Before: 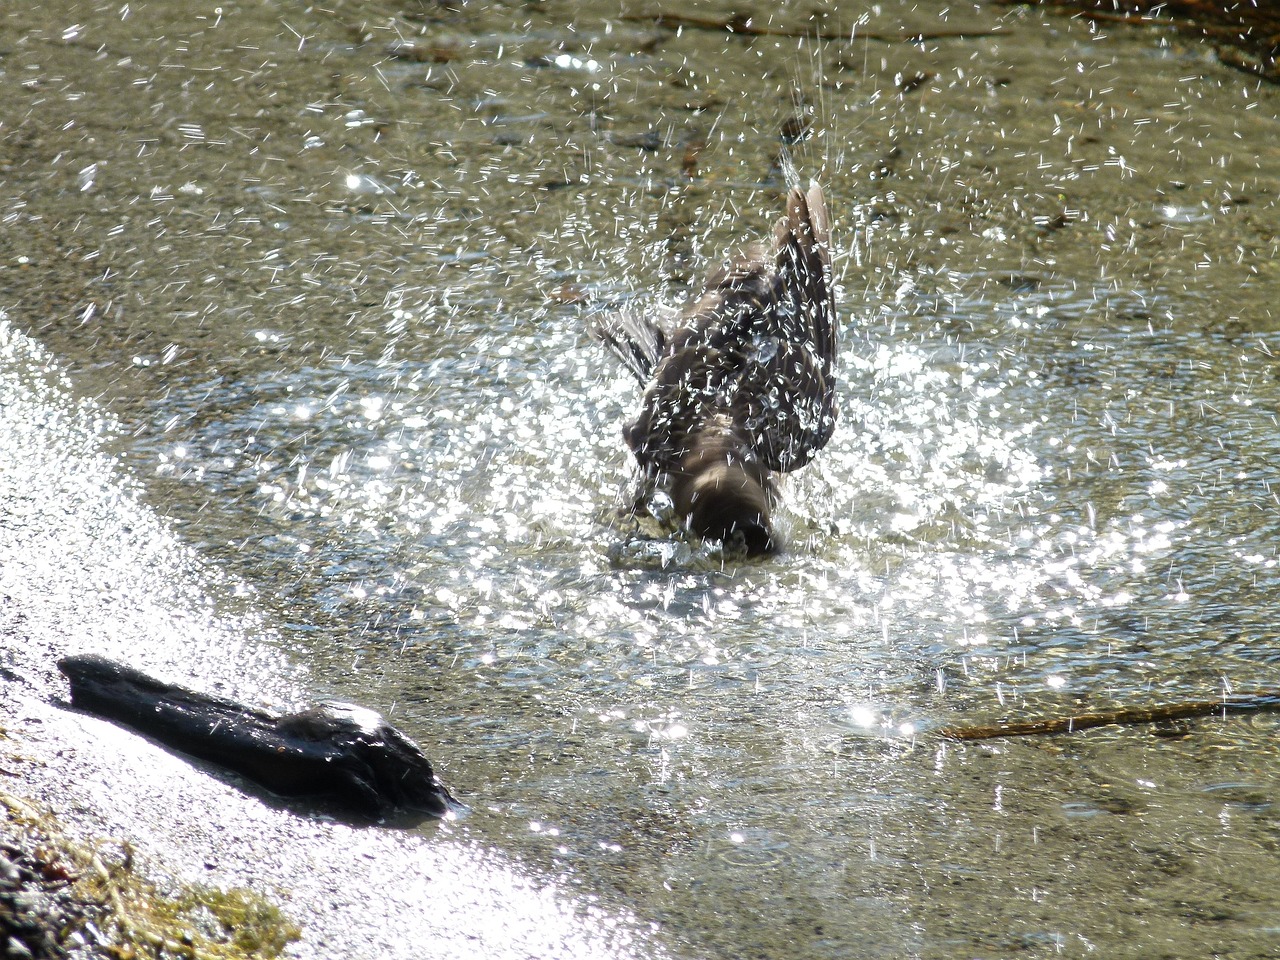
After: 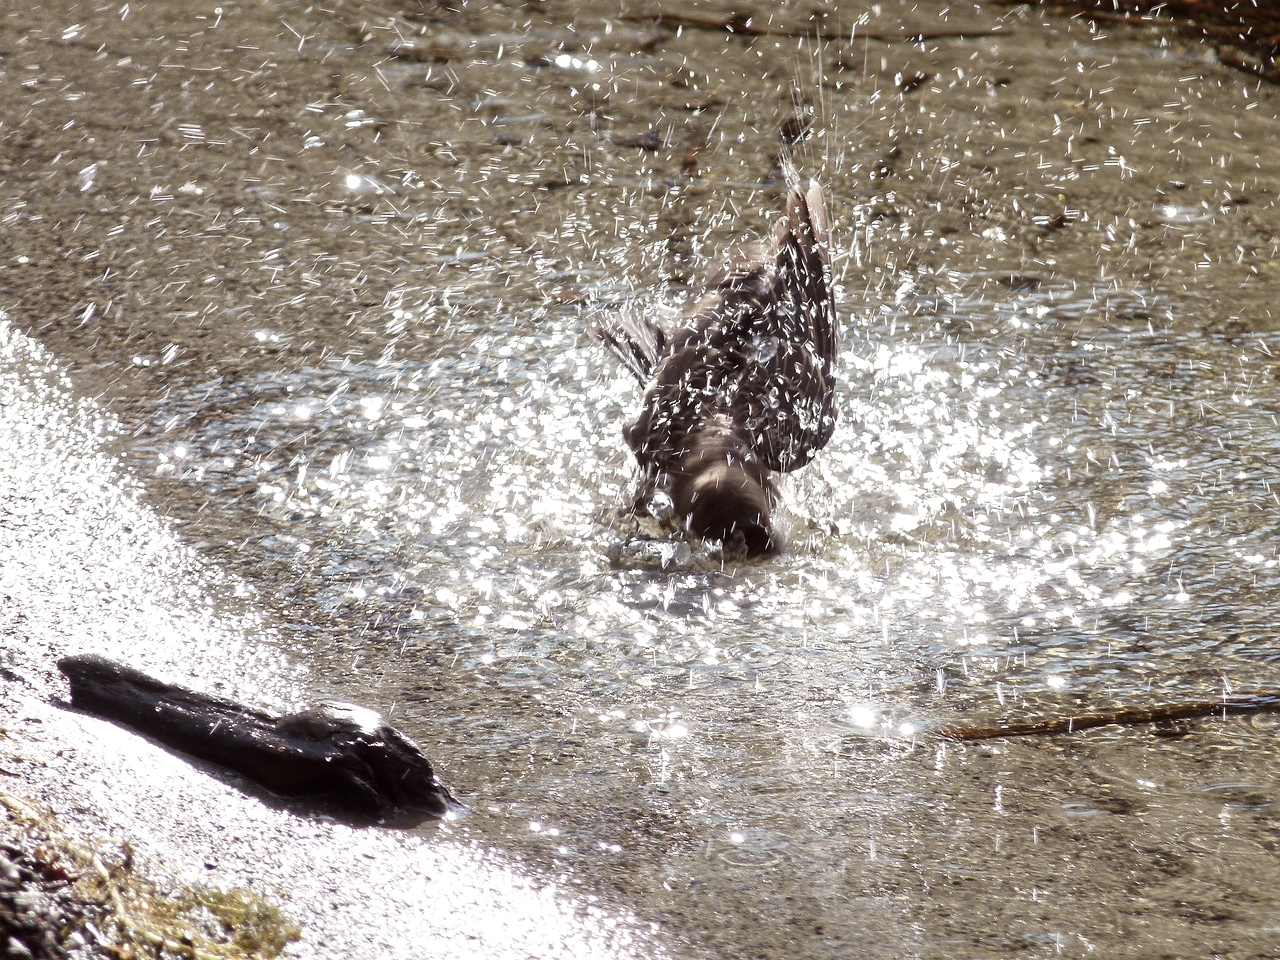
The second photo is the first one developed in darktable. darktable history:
color calibration: output R [0.946, 0.065, -0.013, 0], output G [-0.246, 1.264, -0.017, 0], output B [0.046, -0.098, 1.05, 0], illuminant custom, x 0.344, y 0.359, temperature 5045.54 K
contrast brightness saturation: contrast 0.1, saturation -0.36
local contrast: mode bilateral grid, contrast 20, coarseness 50, detail 120%, midtone range 0.2
rgb levels: mode RGB, independent channels, levels [[0, 0.474, 1], [0, 0.5, 1], [0, 0.5, 1]]
